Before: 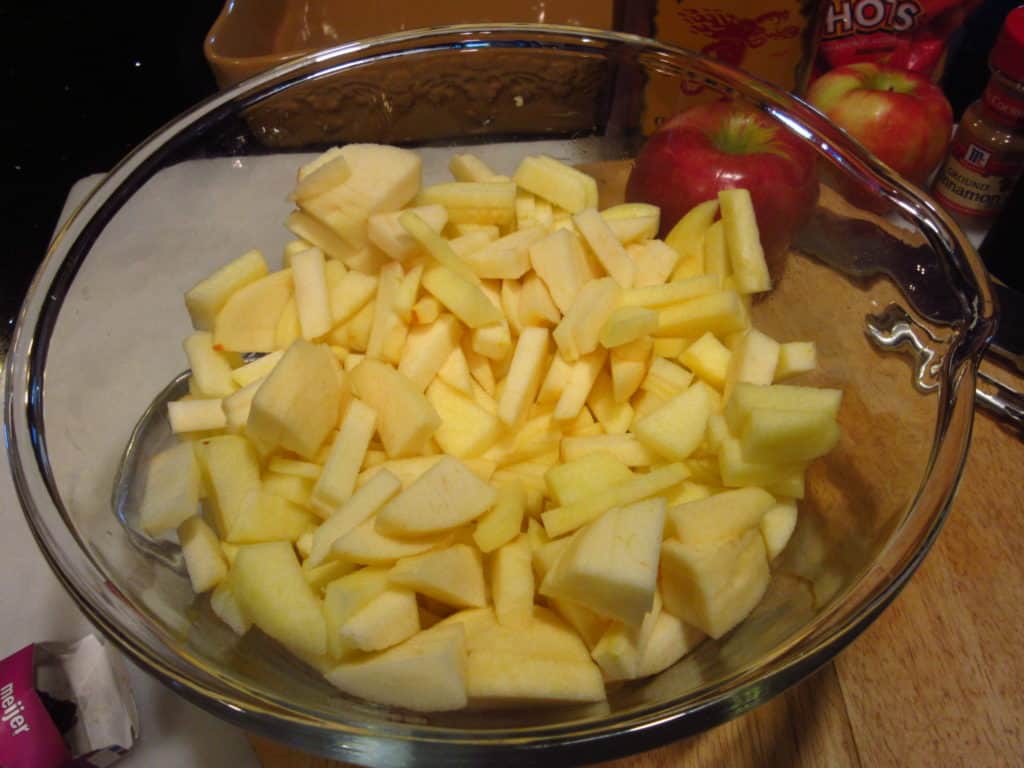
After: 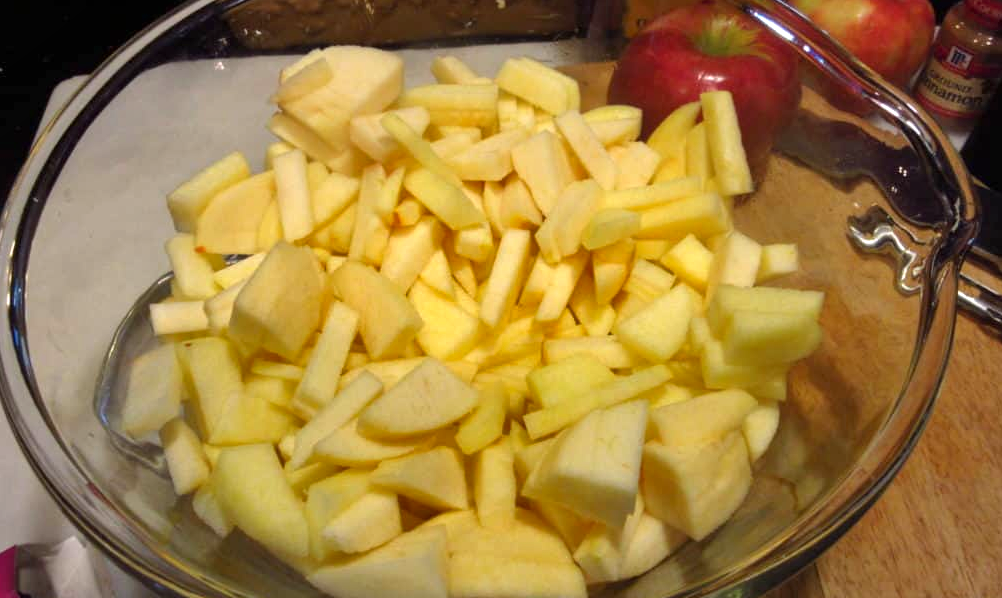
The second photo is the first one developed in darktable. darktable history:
shadows and highlights: radius 118.69, shadows 42.21, highlights -61.56, soften with gaussian
exposure: black level correction 0.001, exposure 0.5 EV, compensate exposure bias true, compensate highlight preservation false
crop and rotate: left 1.814%, top 12.818%, right 0.25%, bottom 9.225%
